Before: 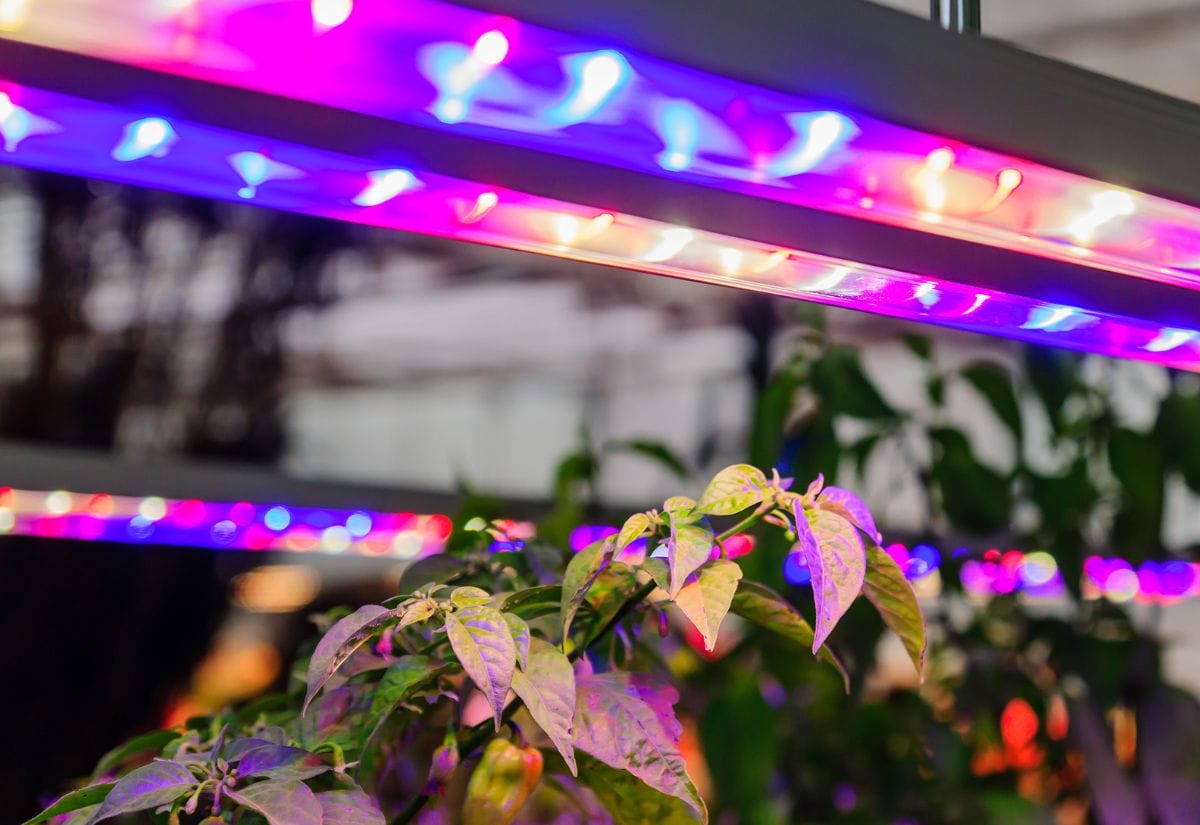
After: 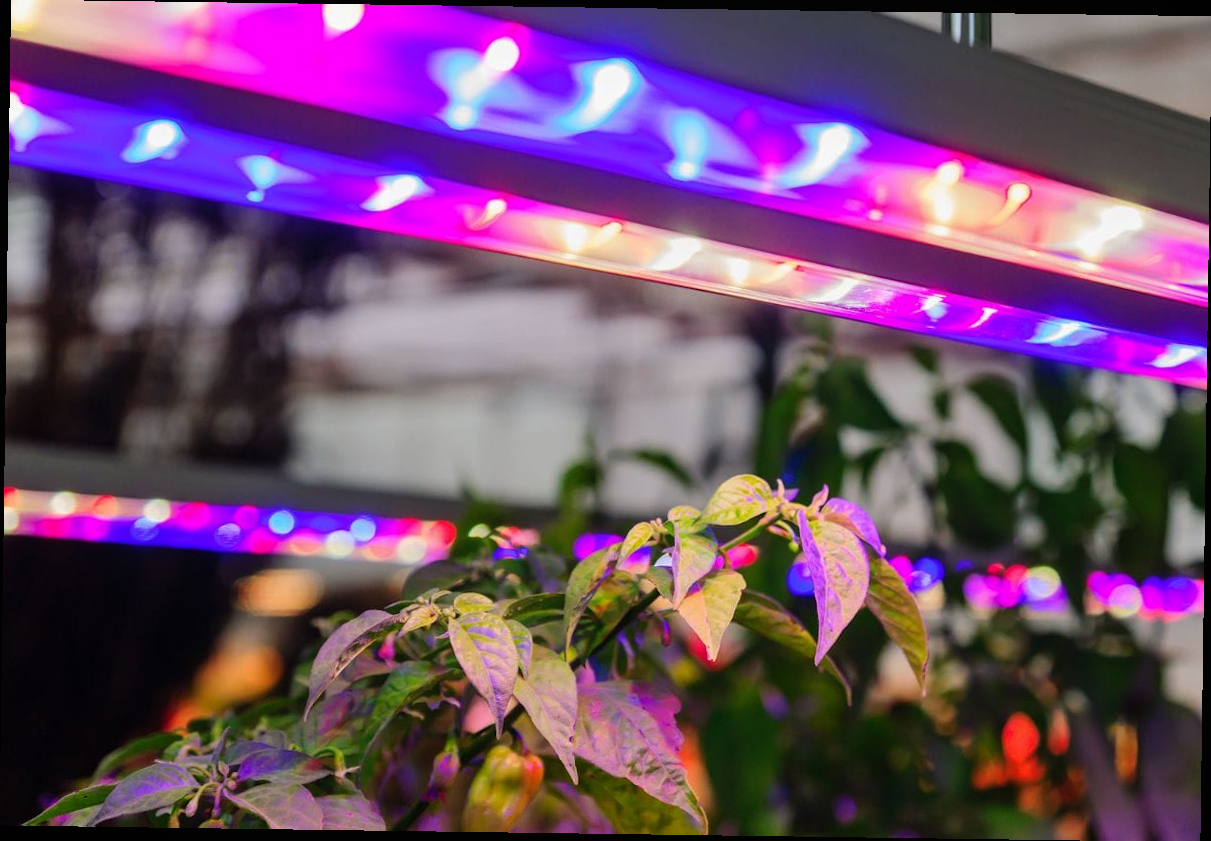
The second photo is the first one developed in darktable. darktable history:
rotate and perspective: rotation 0.8°, automatic cropping off
local contrast: mode bilateral grid, contrast 100, coarseness 100, detail 91%, midtone range 0.2
